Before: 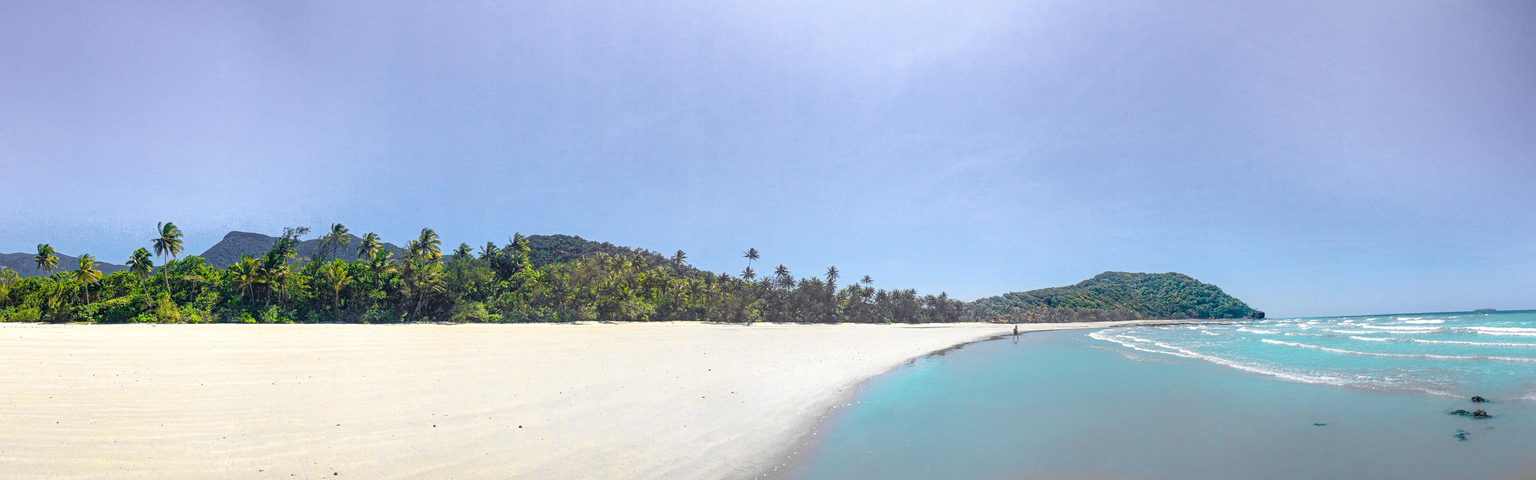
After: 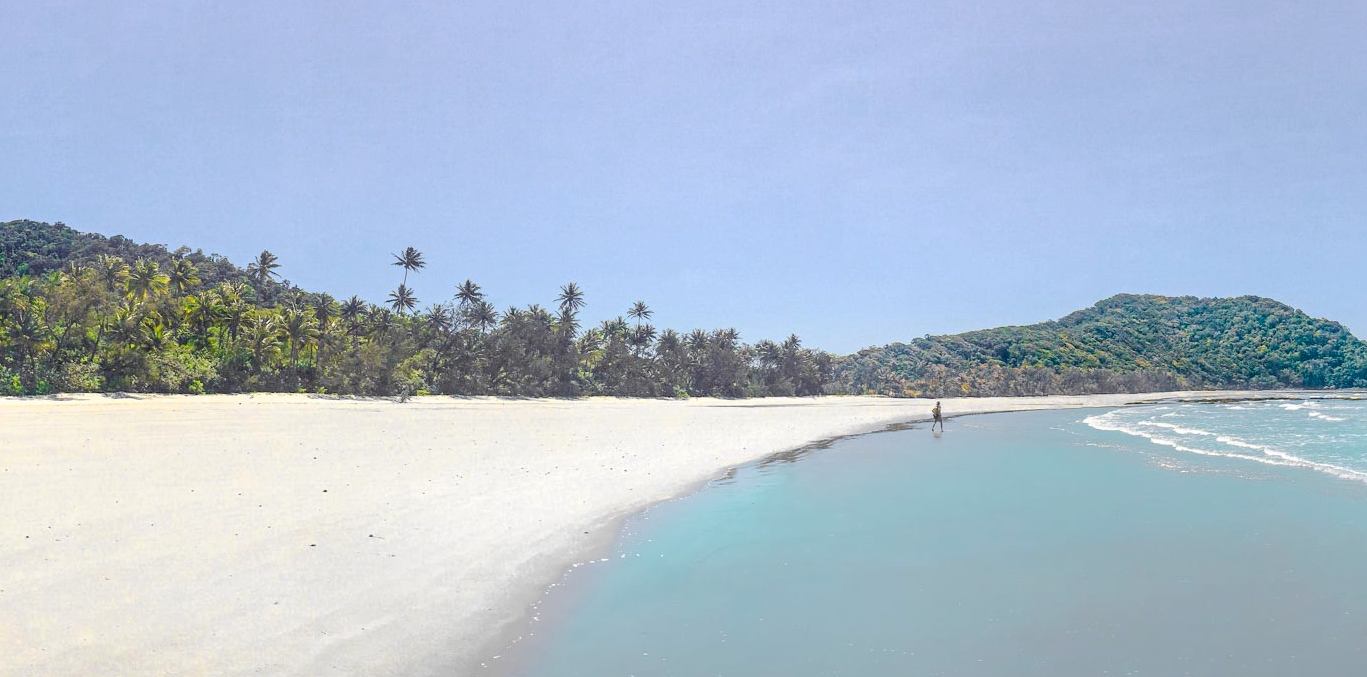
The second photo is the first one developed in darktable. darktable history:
crop: left 35.641%, top 25.96%, right 19.845%, bottom 3.429%
base curve: curves: ch0 [(0, 0) (0.262, 0.32) (0.722, 0.705) (1, 1)], preserve colors none
